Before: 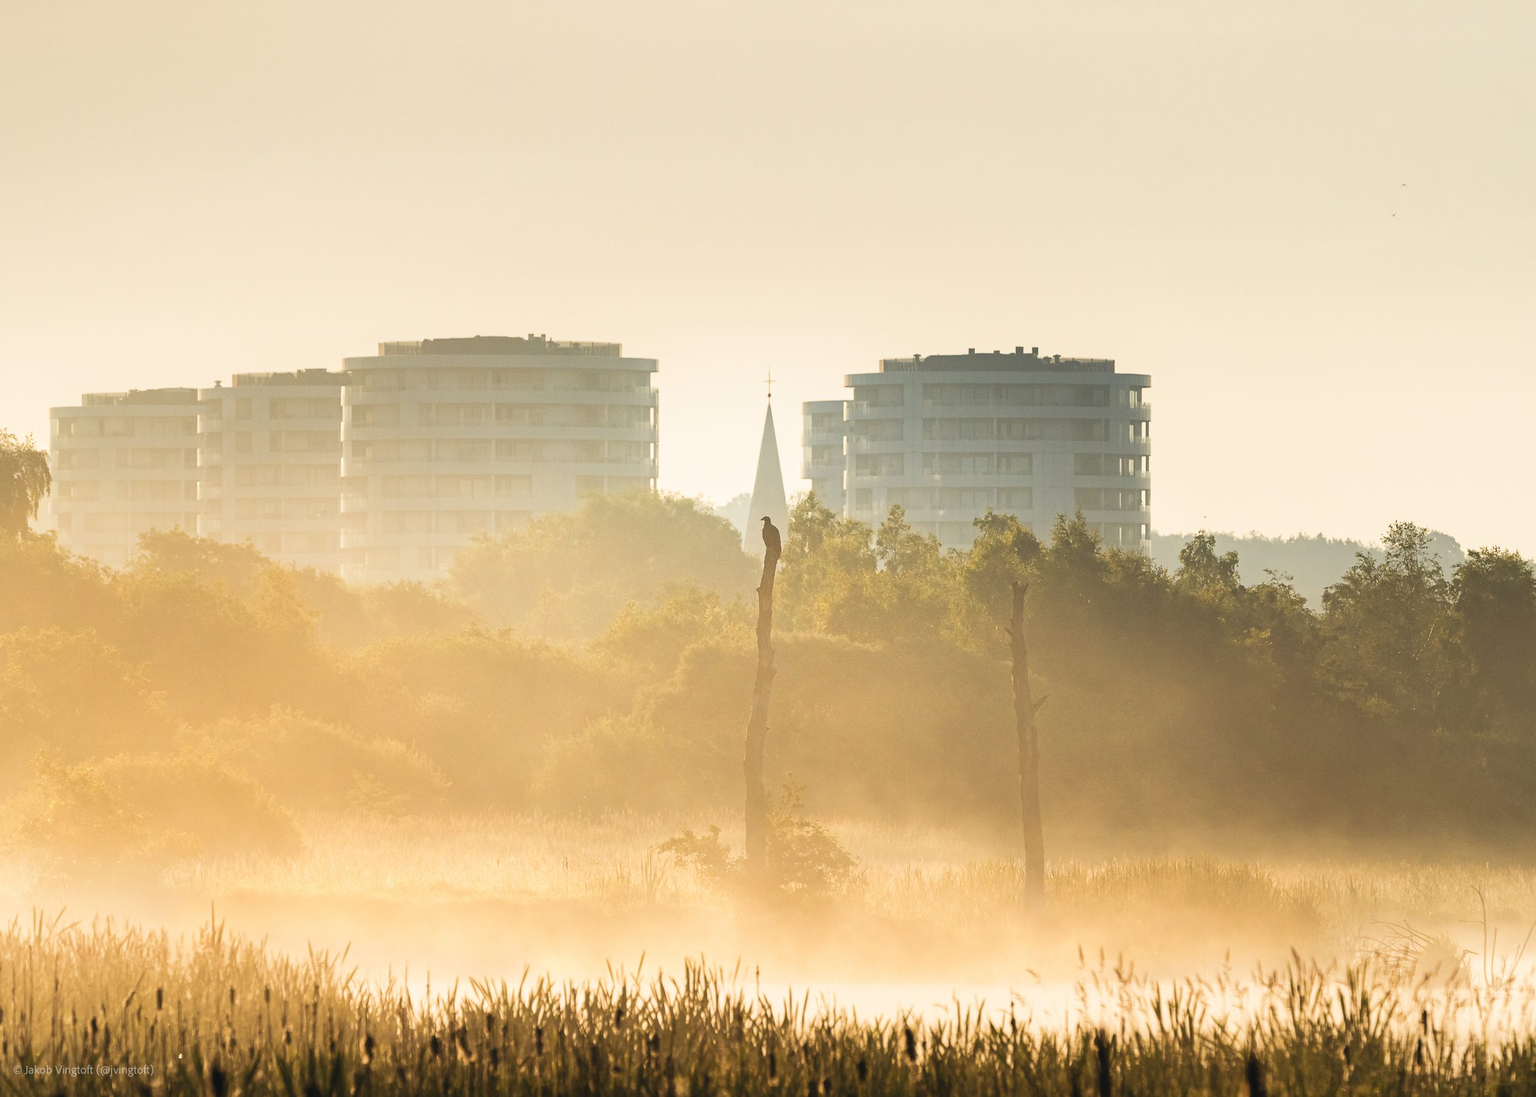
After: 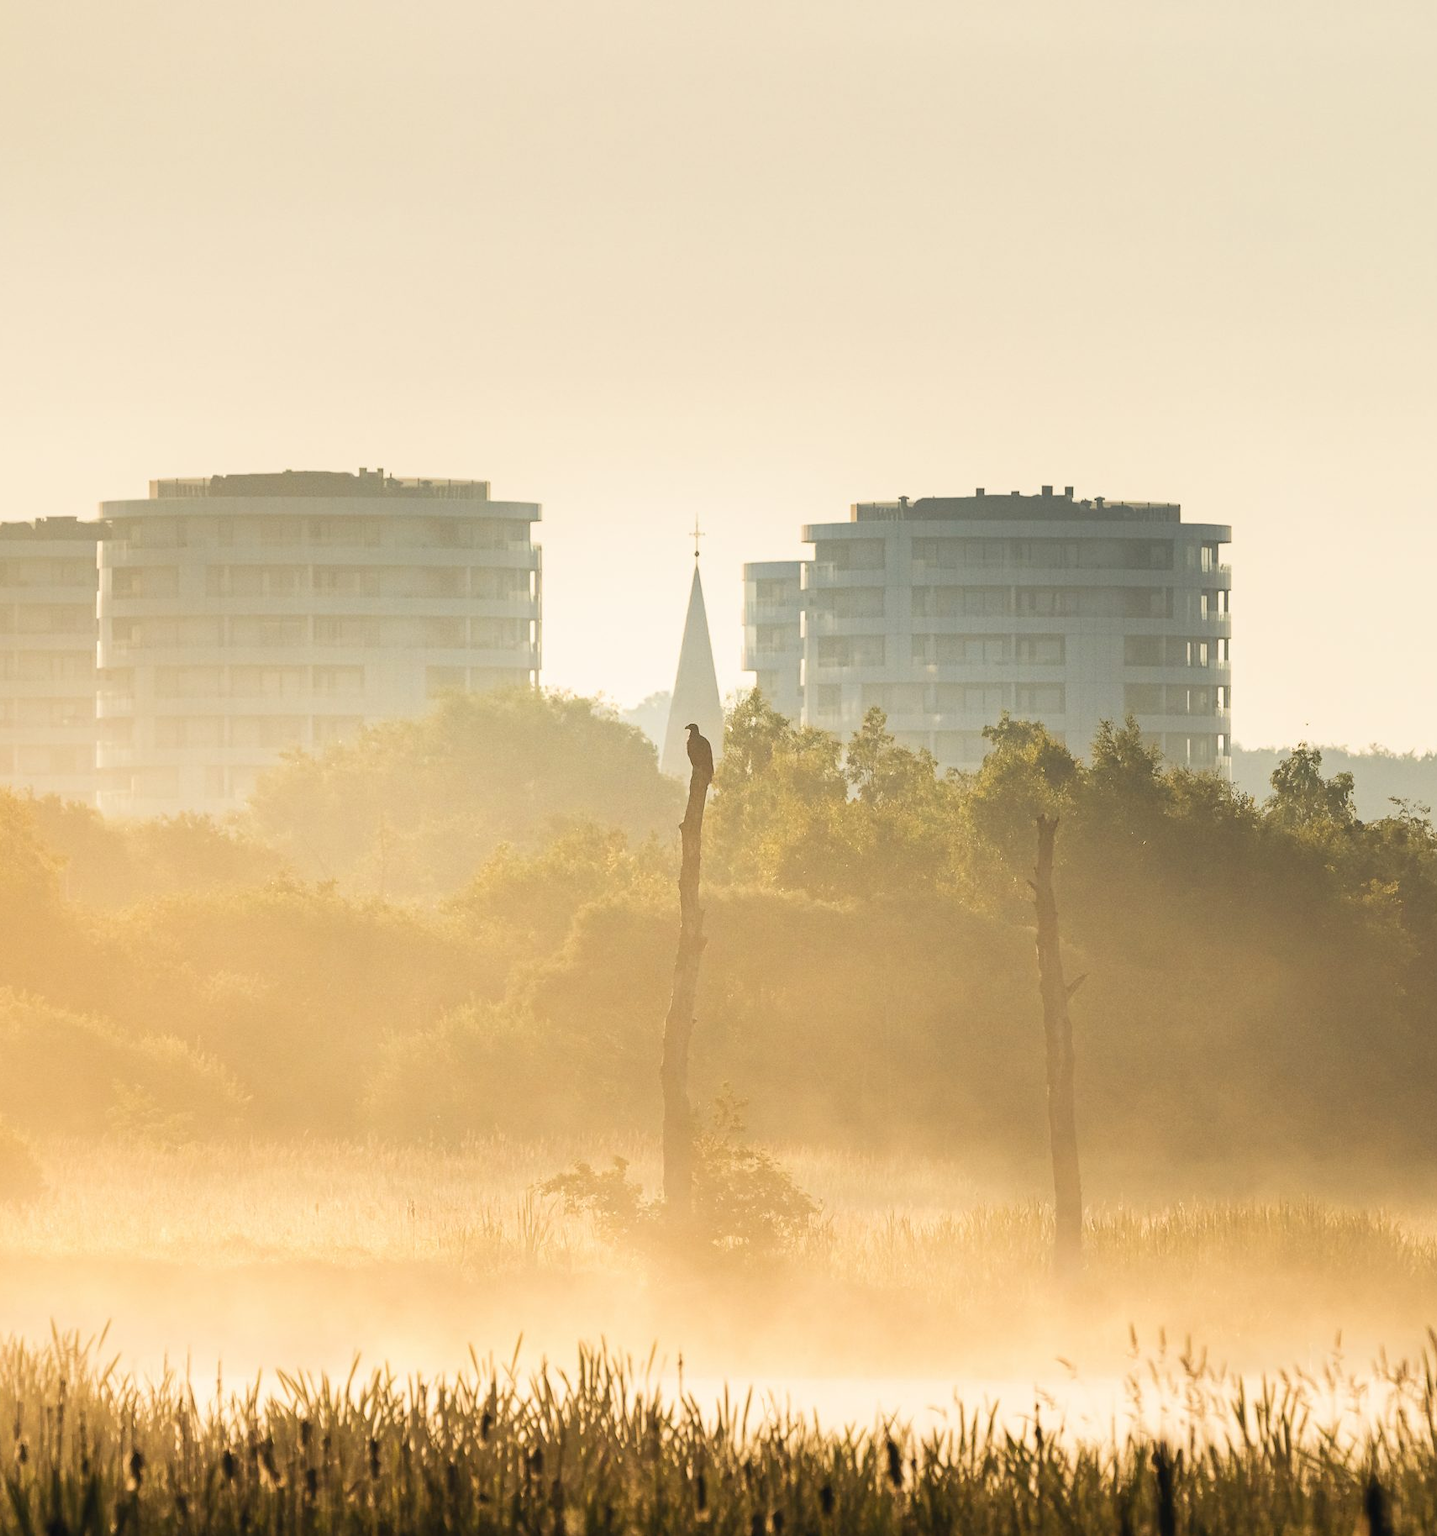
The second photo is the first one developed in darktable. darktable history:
exposure: black level correction 0.001, compensate highlight preservation false
crop and rotate: left 17.732%, right 15.423%
